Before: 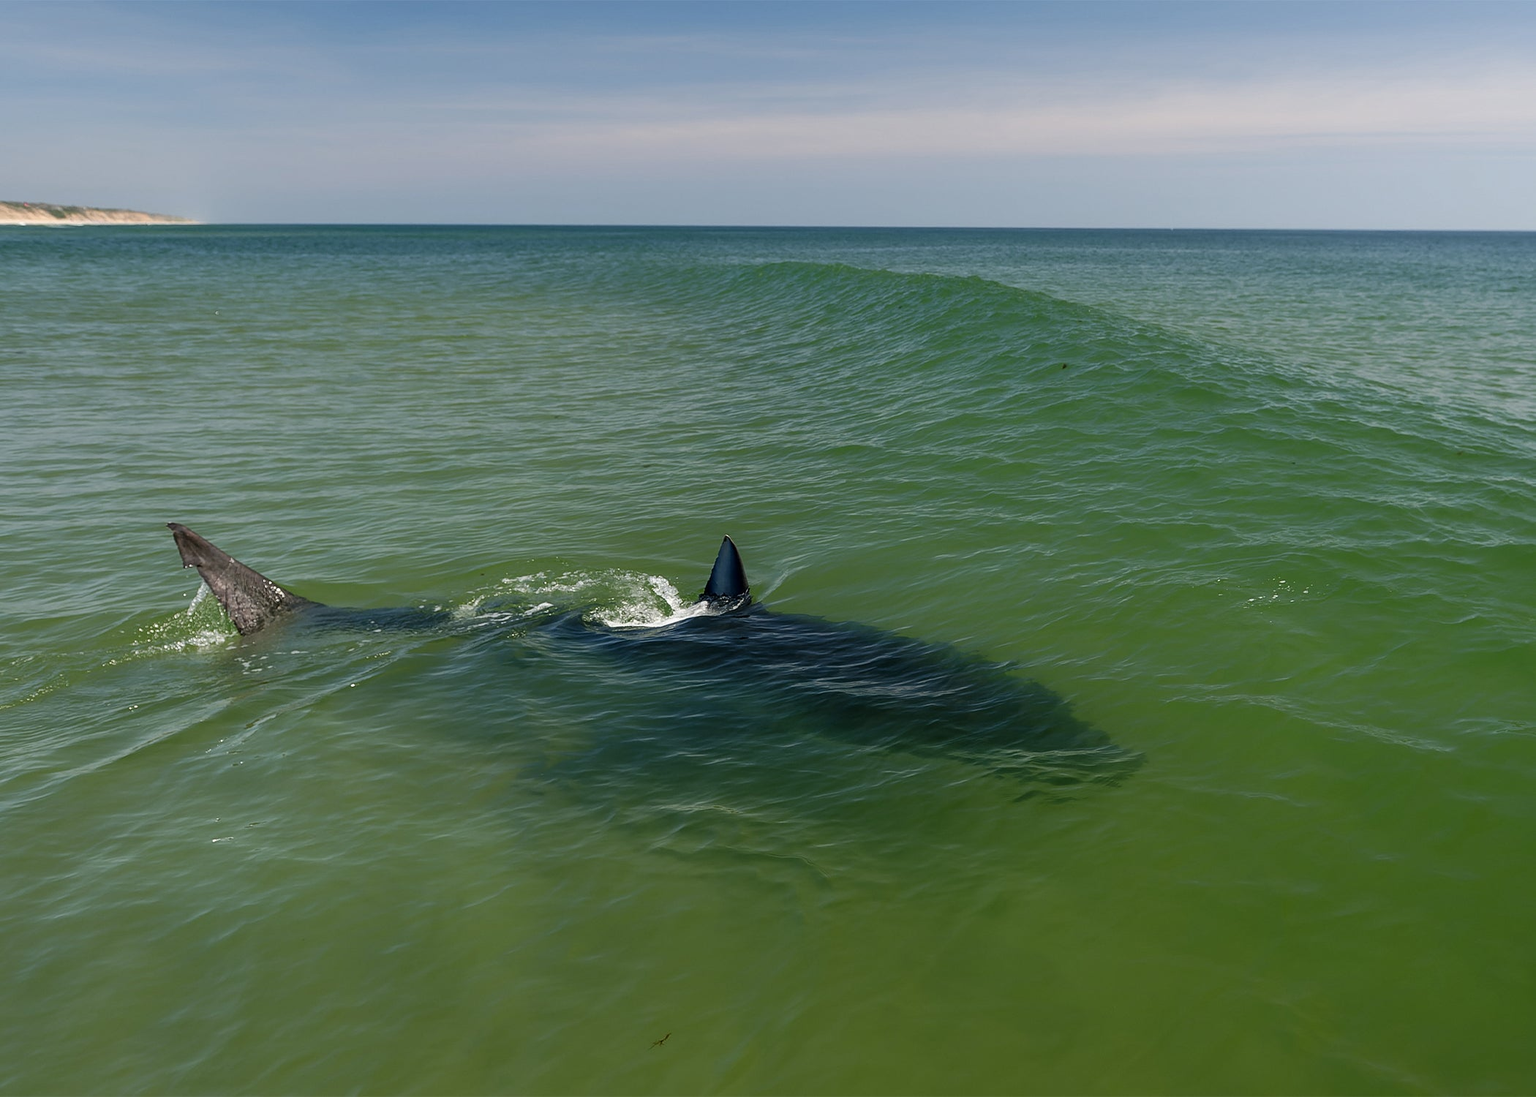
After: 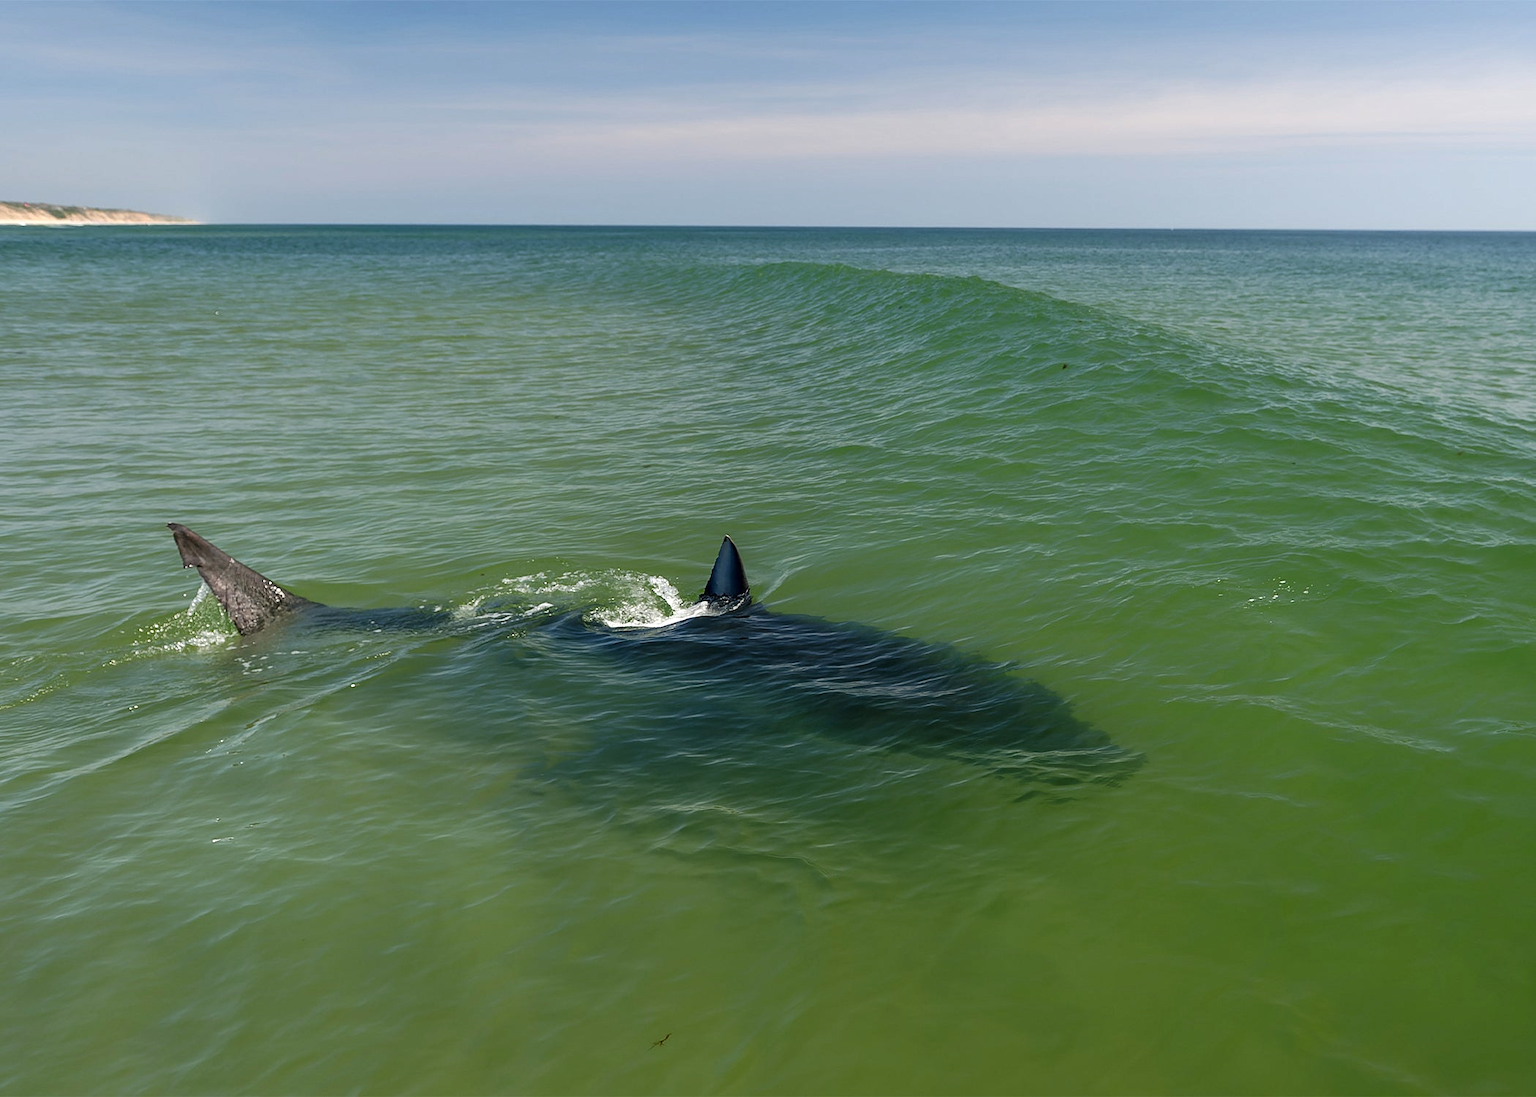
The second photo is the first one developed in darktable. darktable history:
exposure: exposure 0.295 EV, compensate highlight preservation false
